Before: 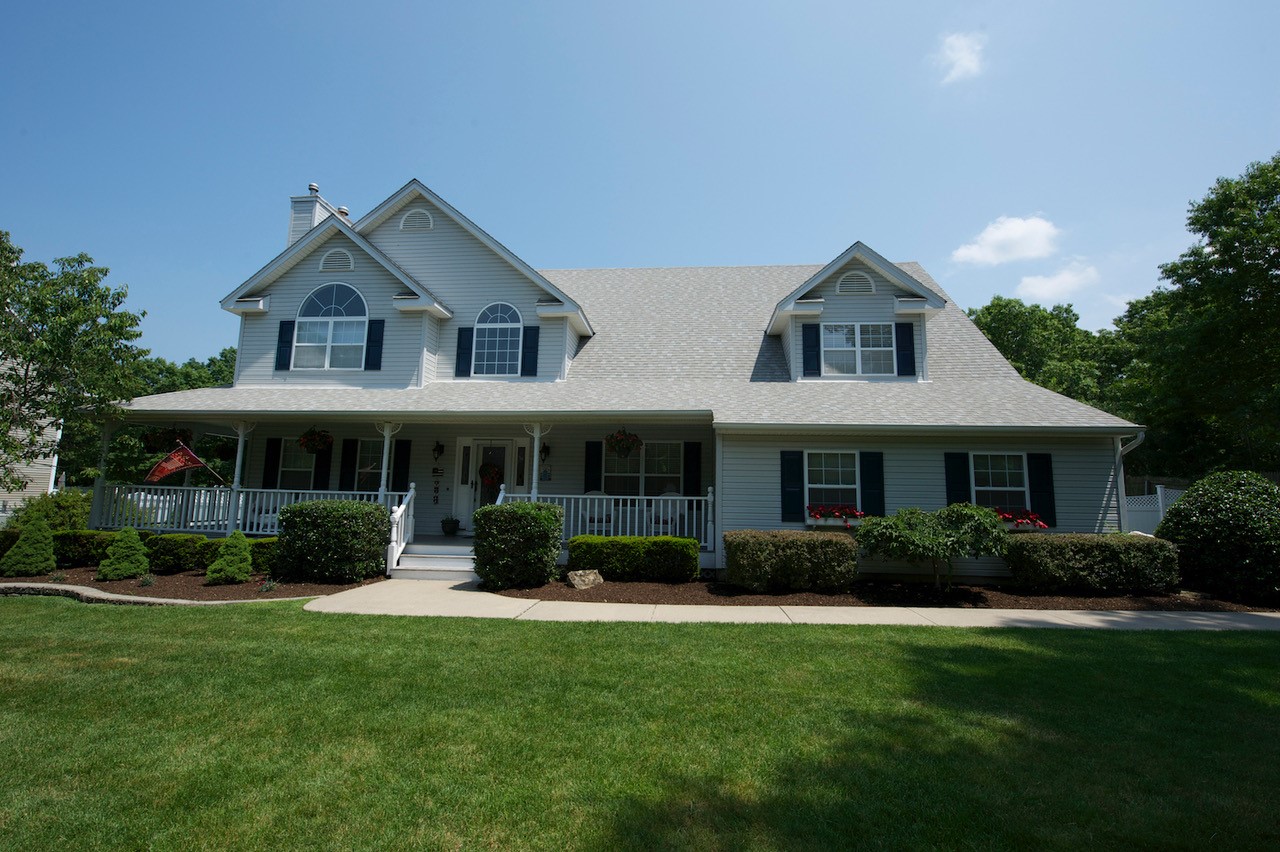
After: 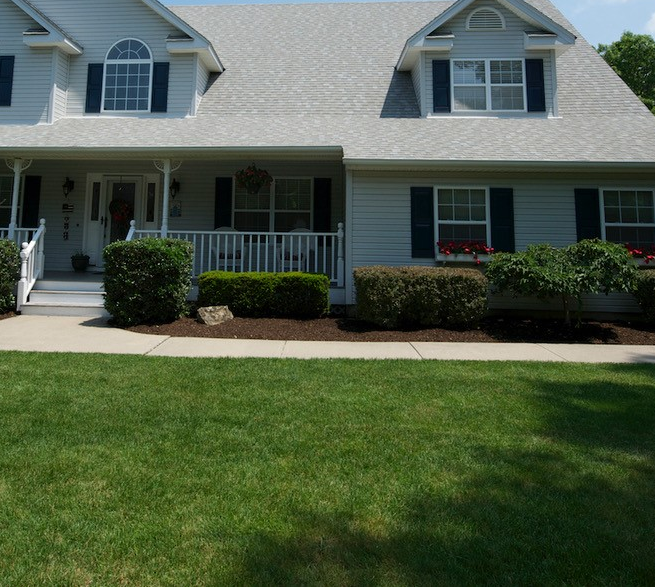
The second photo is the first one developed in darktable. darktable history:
crop and rotate: left 28.926%, top 31.059%, right 19.825%
exposure: compensate highlight preservation false
